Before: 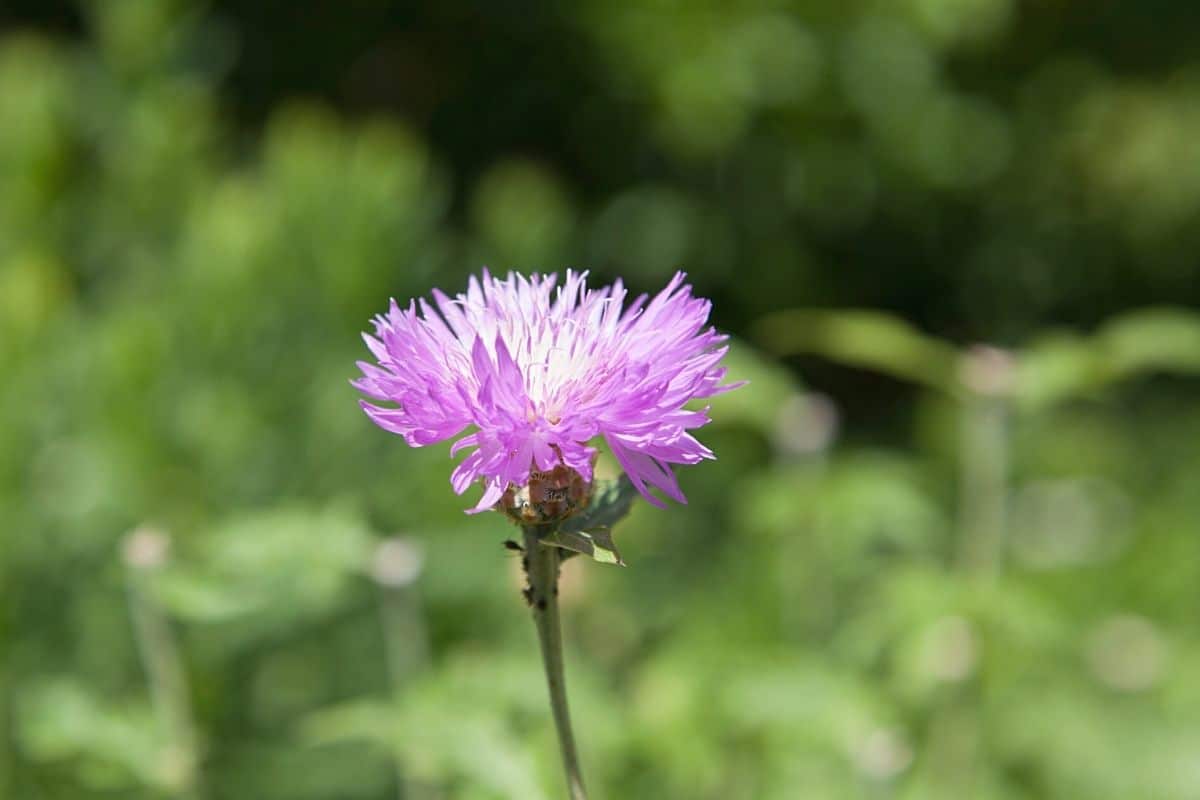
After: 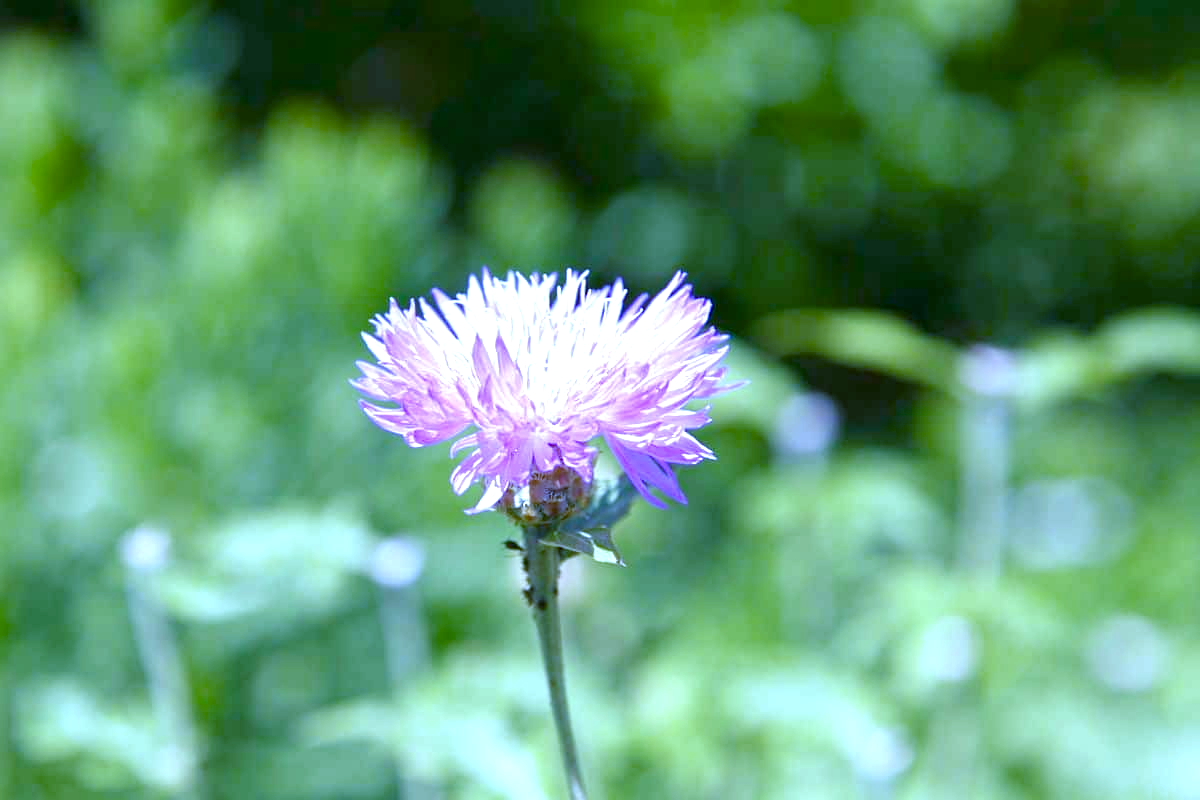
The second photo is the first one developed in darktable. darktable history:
exposure: black level correction 0.001, exposure 0.5 EV, compensate exposure bias true, compensate highlight preservation false
white balance: red 0.766, blue 1.537
color balance rgb: perceptual saturation grading › global saturation 20%, perceptual saturation grading › highlights -50%, perceptual saturation grading › shadows 30%, perceptual brilliance grading › global brilliance 10%, perceptual brilliance grading › shadows 15%
